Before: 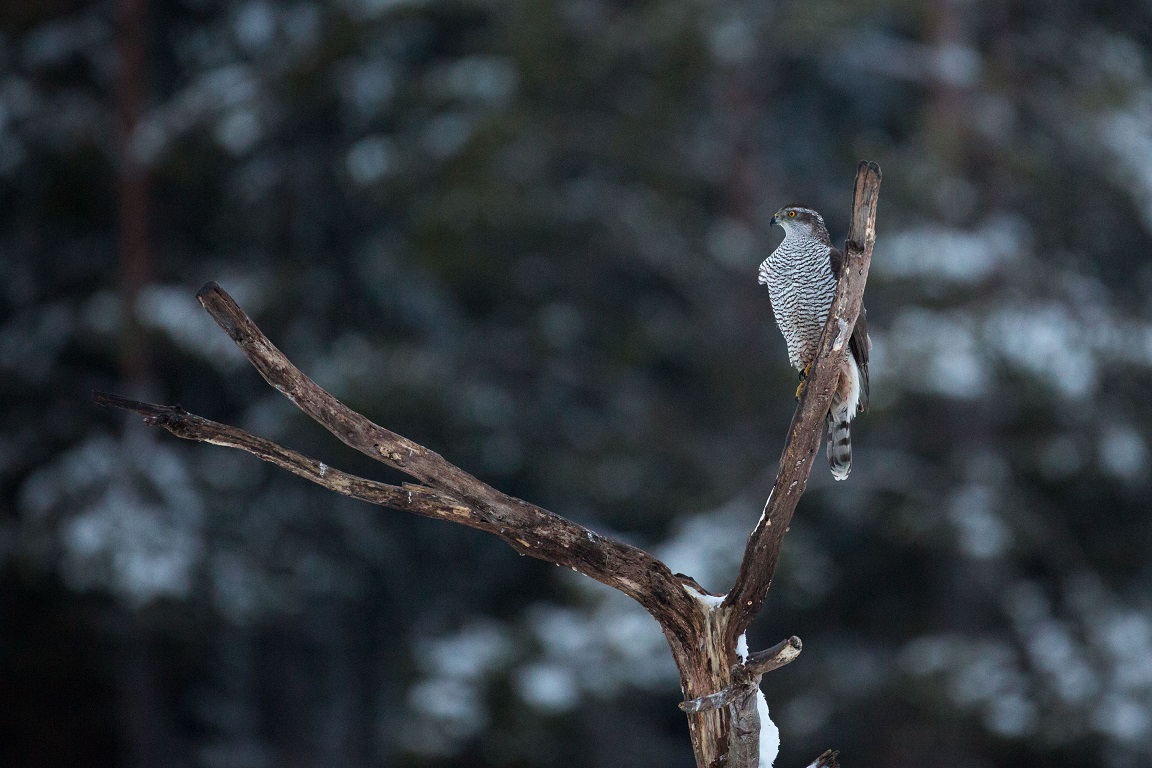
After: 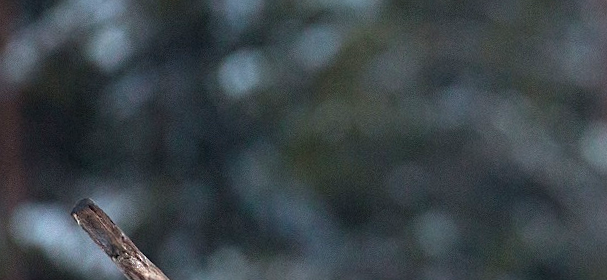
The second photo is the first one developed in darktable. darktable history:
sharpen: amount 0.2
exposure: black level correction 0, exposure 1.1 EV, compensate exposure bias true, compensate highlight preservation false
crop: left 10.121%, top 10.631%, right 36.218%, bottom 51.526%
rotate and perspective: rotation -1.42°, crop left 0.016, crop right 0.984, crop top 0.035, crop bottom 0.965
